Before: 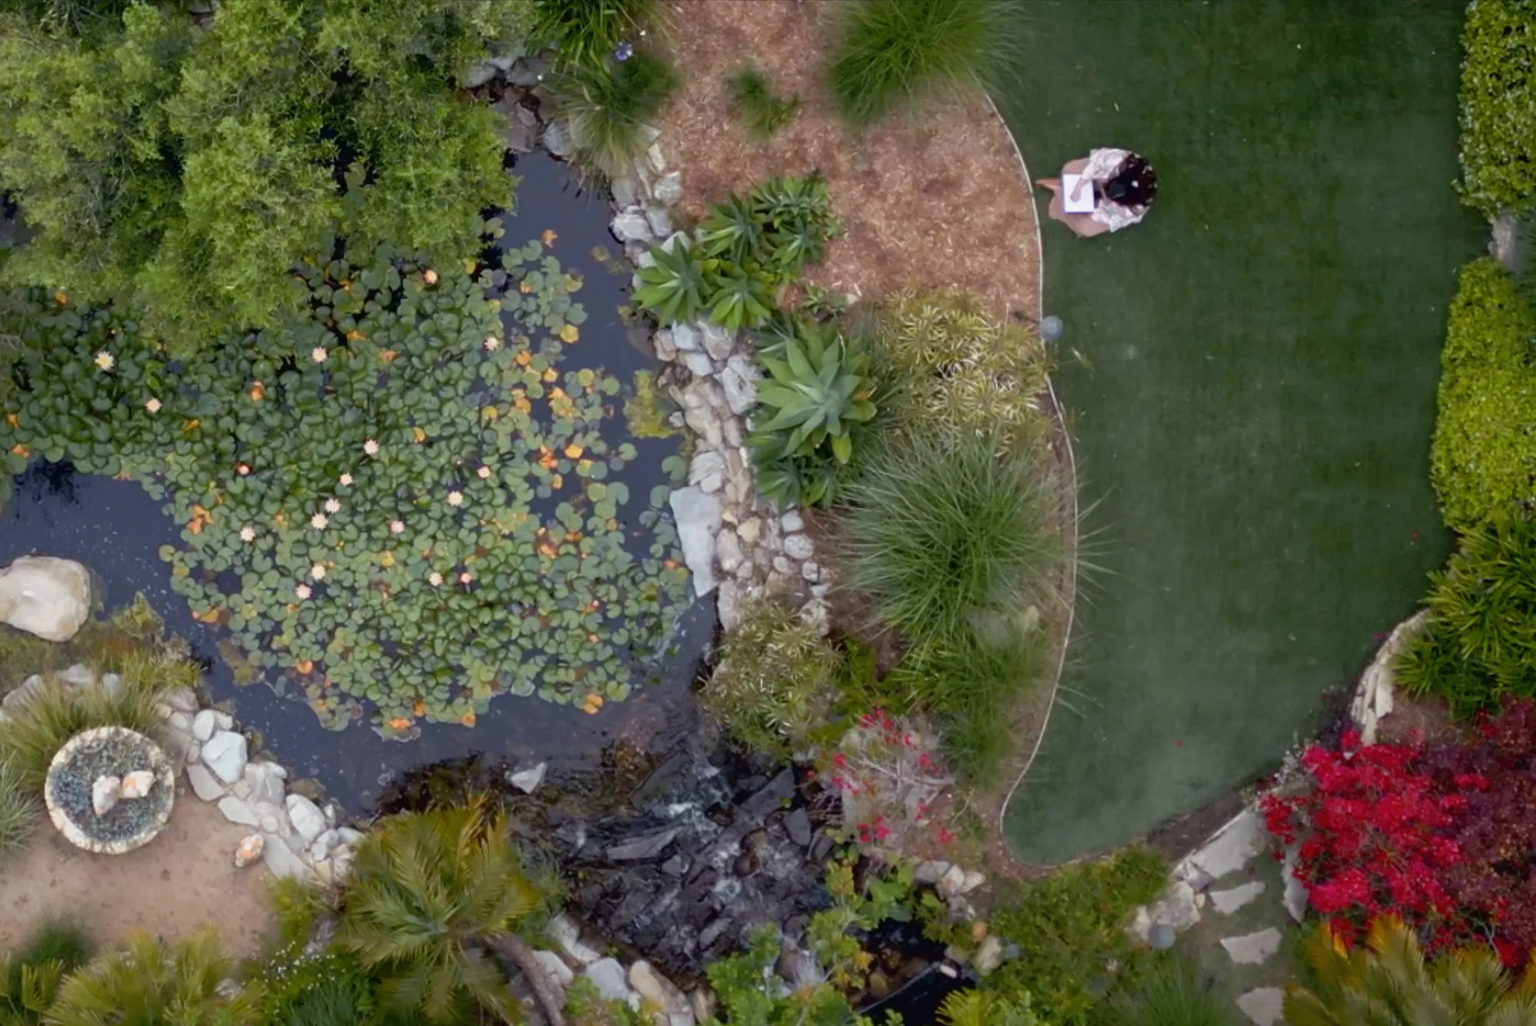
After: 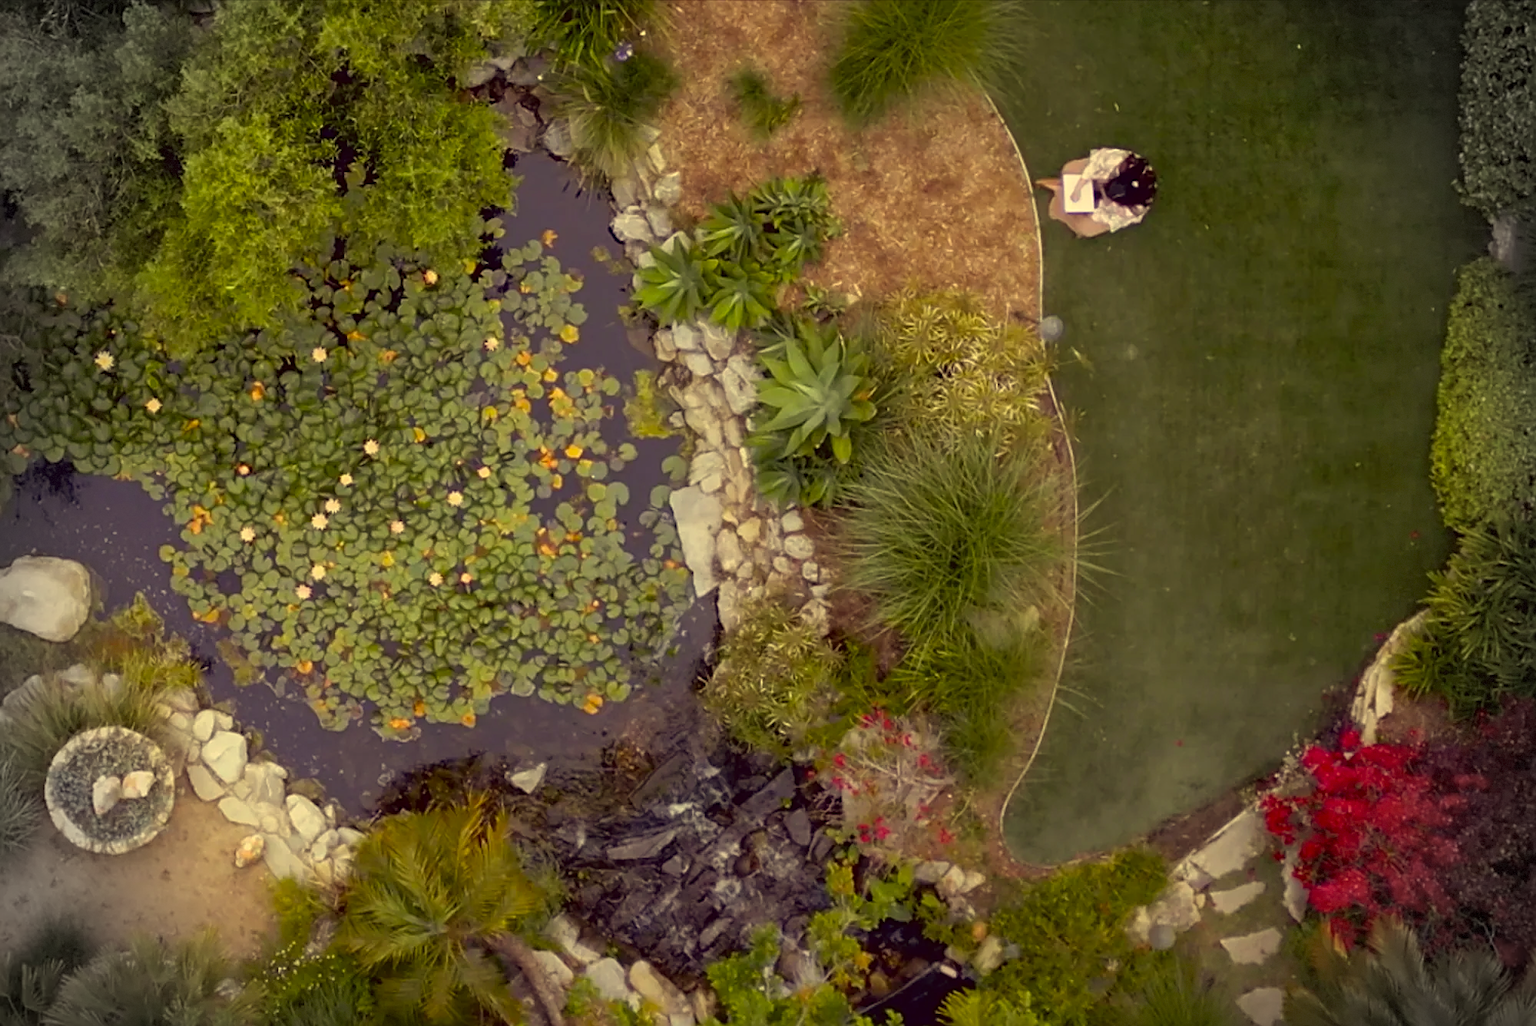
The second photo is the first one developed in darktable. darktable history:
color correction: highlights a* -0.413, highlights b* 39.69, shadows a* 9.8, shadows b* -0.338
vignetting: fall-off radius 30.74%, brightness -0.451, saturation -0.691, dithering 8-bit output
sharpen: on, module defaults
